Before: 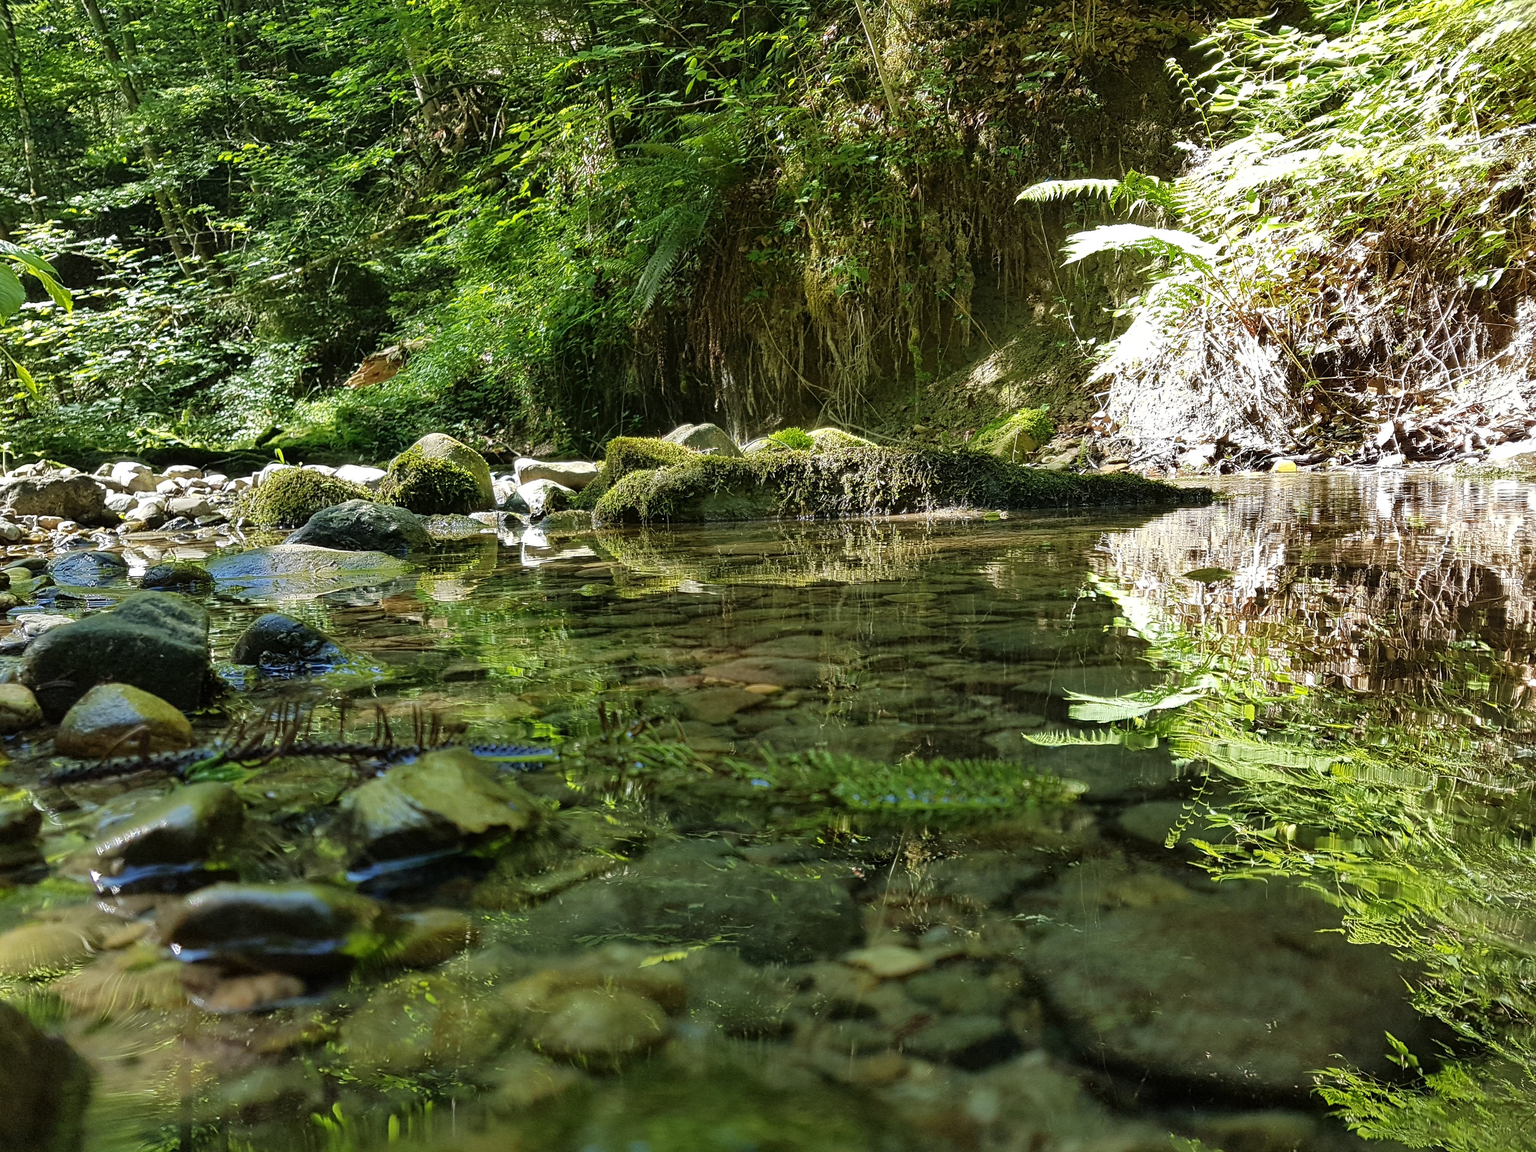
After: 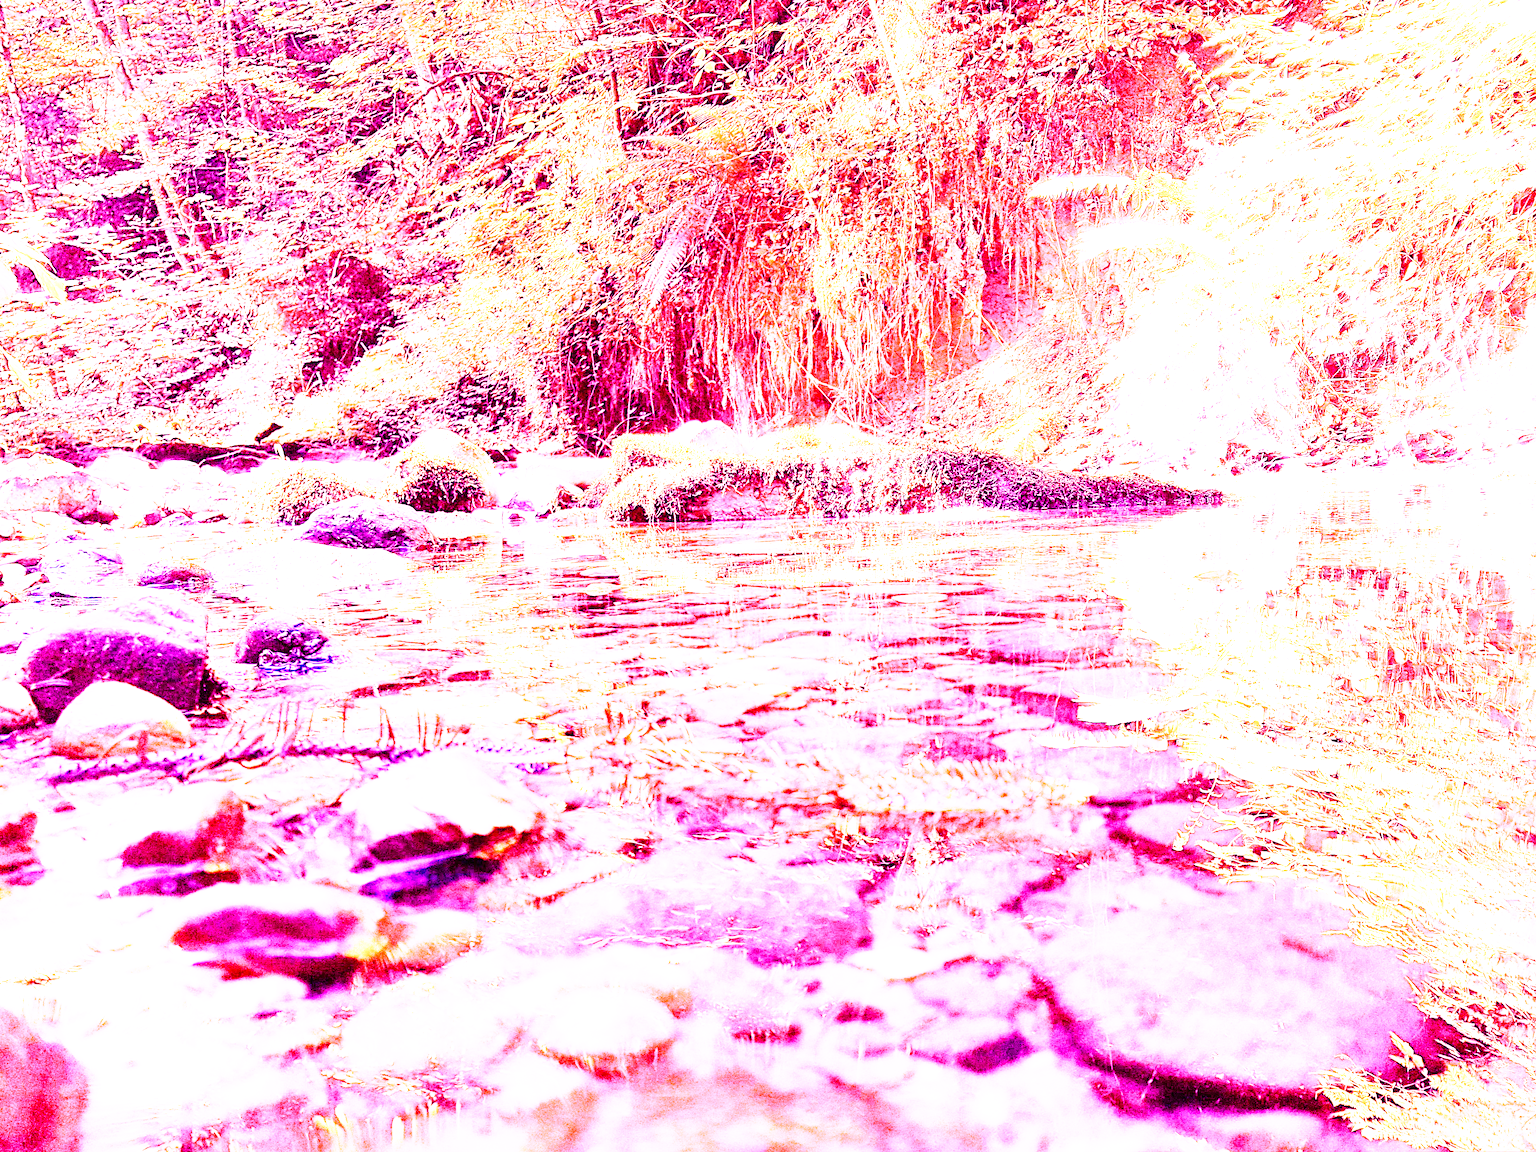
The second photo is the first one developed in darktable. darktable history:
base curve: curves: ch0 [(0, 0) (0.007, 0.004) (0.027, 0.03) (0.046, 0.07) (0.207, 0.54) (0.442, 0.872) (0.673, 0.972) (1, 1)], preserve colors none
rotate and perspective: rotation 0.174°, lens shift (vertical) 0.013, lens shift (horizontal) 0.019, shear 0.001, automatic cropping original format, crop left 0.007, crop right 0.991, crop top 0.016, crop bottom 0.997
white balance: red 8, blue 8
